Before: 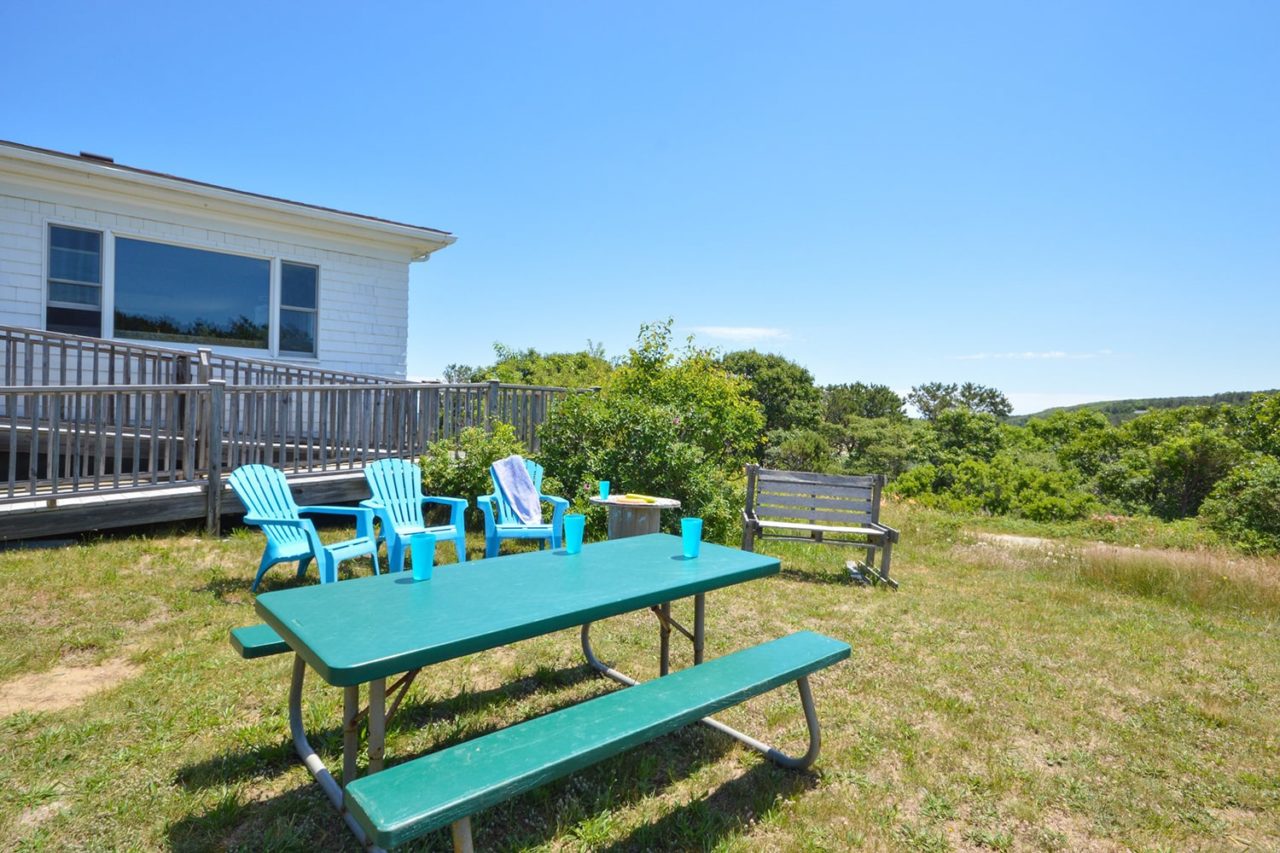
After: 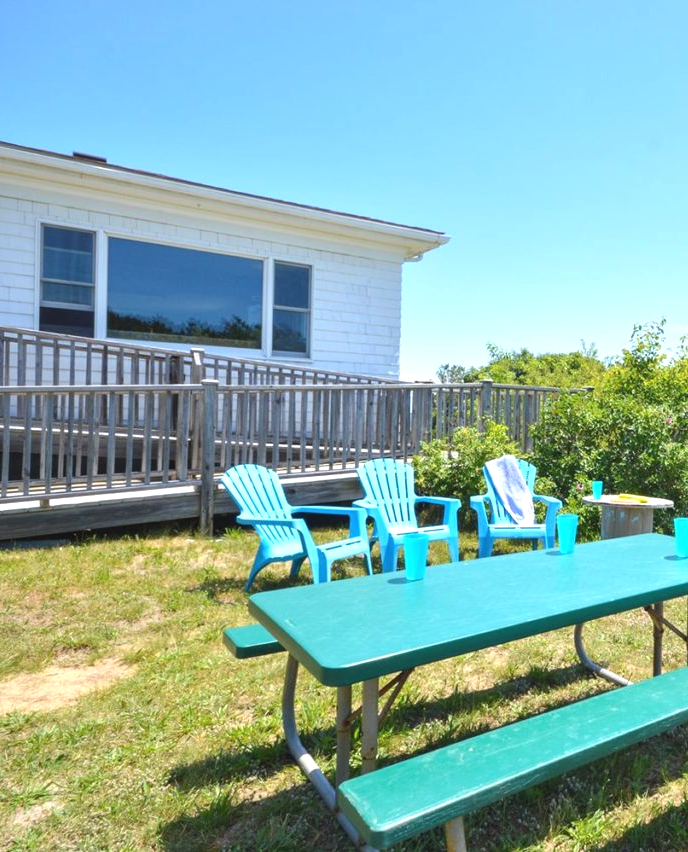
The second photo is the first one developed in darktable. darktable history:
exposure: black level correction -0.002, exposure 0.54 EV, compensate highlight preservation false
crop: left 0.587%, right 45.588%, bottom 0.086%
